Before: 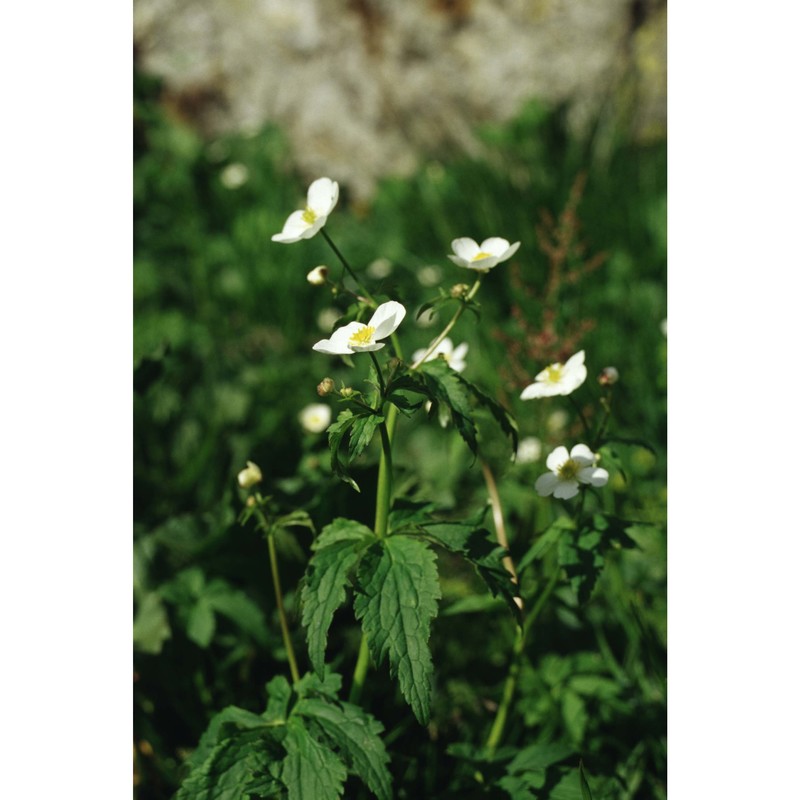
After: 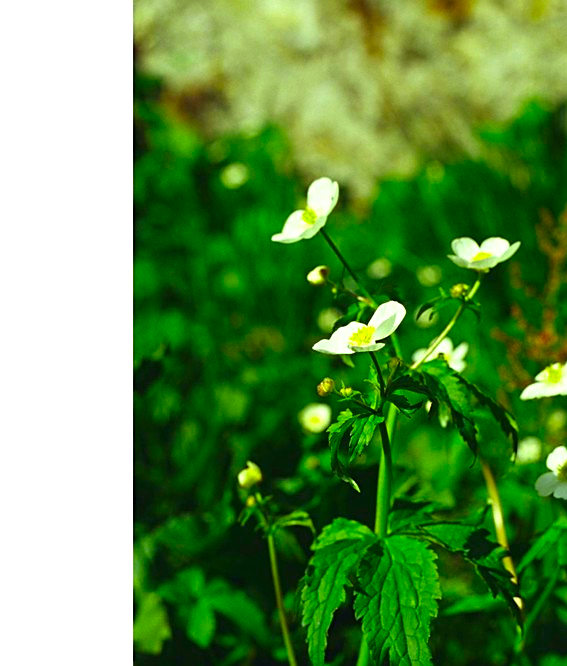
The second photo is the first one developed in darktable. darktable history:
color correction: highlights a* -10.74, highlights b* 9.83, saturation 1.71
crop: right 29.033%, bottom 16.648%
exposure: exposure 0.491 EV, compensate highlight preservation false
sharpen: on, module defaults
